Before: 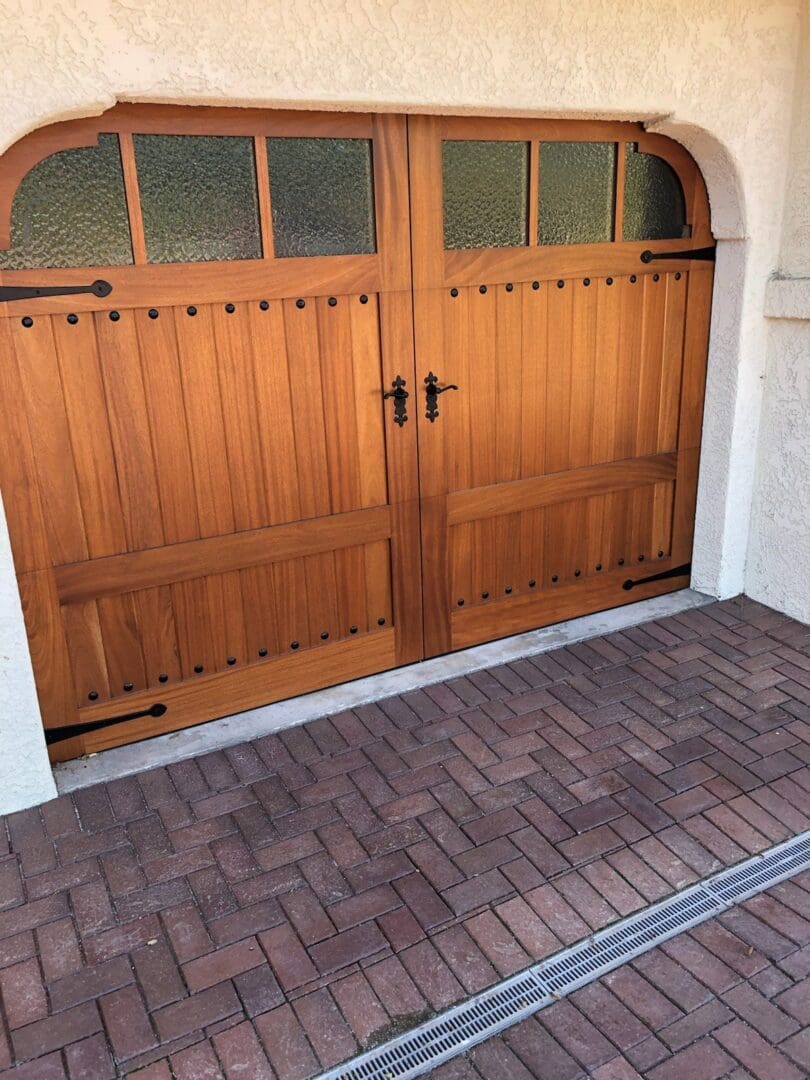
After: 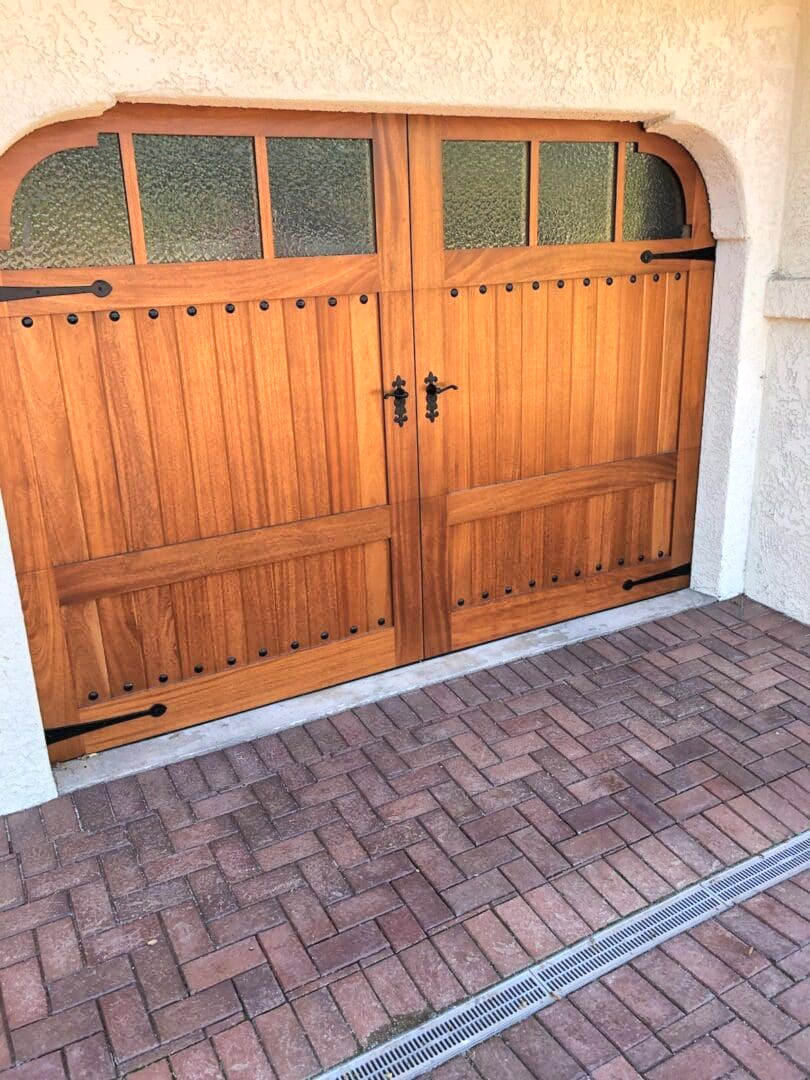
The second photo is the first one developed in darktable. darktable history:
exposure: black level correction 0, exposure 0.7 EV, compensate exposure bias true, compensate highlight preservation false
global tonemap: drago (1, 100), detail 1
